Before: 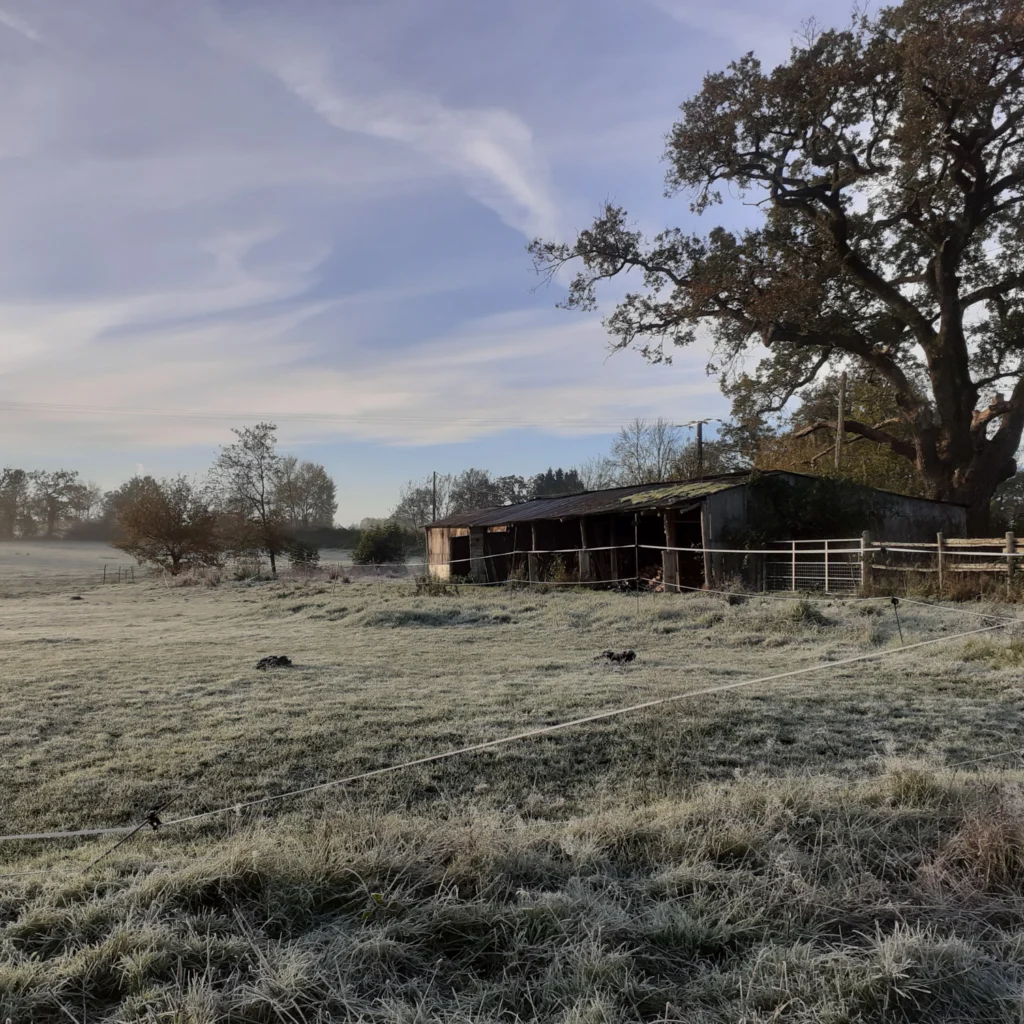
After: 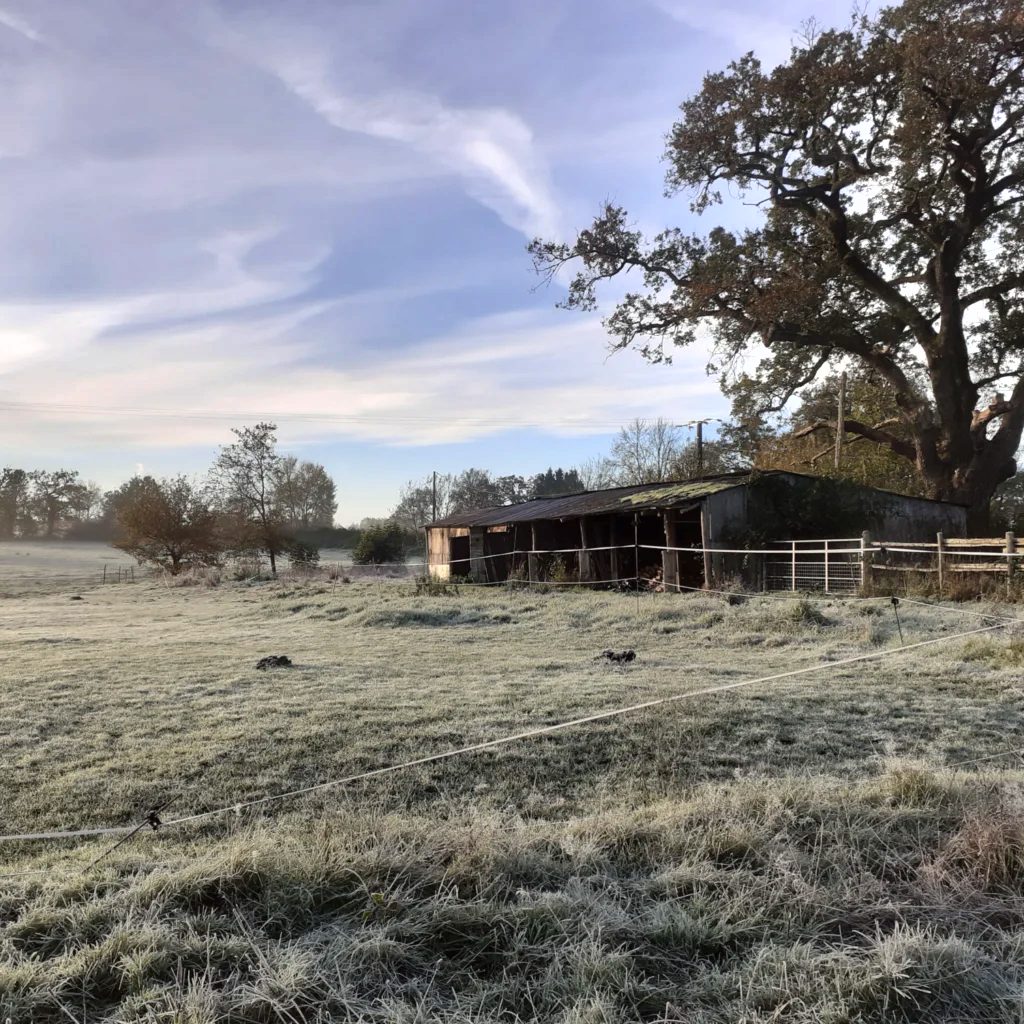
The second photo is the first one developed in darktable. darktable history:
exposure: compensate highlight preservation false
shadows and highlights: soften with gaussian
tone equalizer: -8 EV -0.72 EV, -7 EV -0.673 EV, -6 EV -0.602 EV, -5 EV -0.365 EV, -3 EV 0.365 EV, -2 EV 0.6 EV, -1 EV 0.693 EV, +0 EV 0.723 EV, smoothing diameter 24.85%, edges refinement/feathering 10.53, preserve details guided filter
local contrast: mode bilateral grid, contrast 99, coarseness 99, detail 90%, midtone range 0.2
